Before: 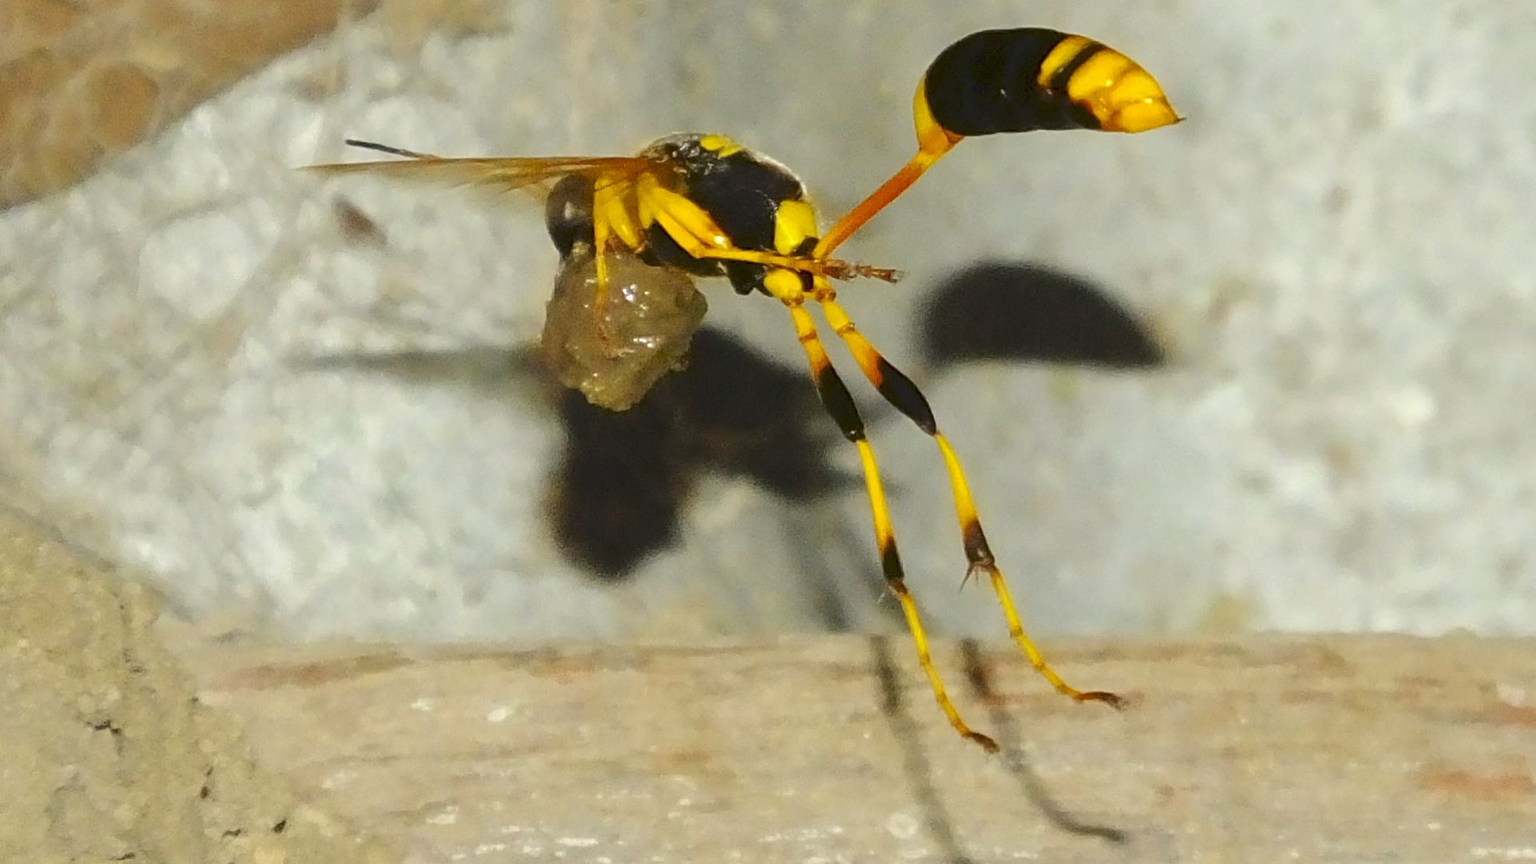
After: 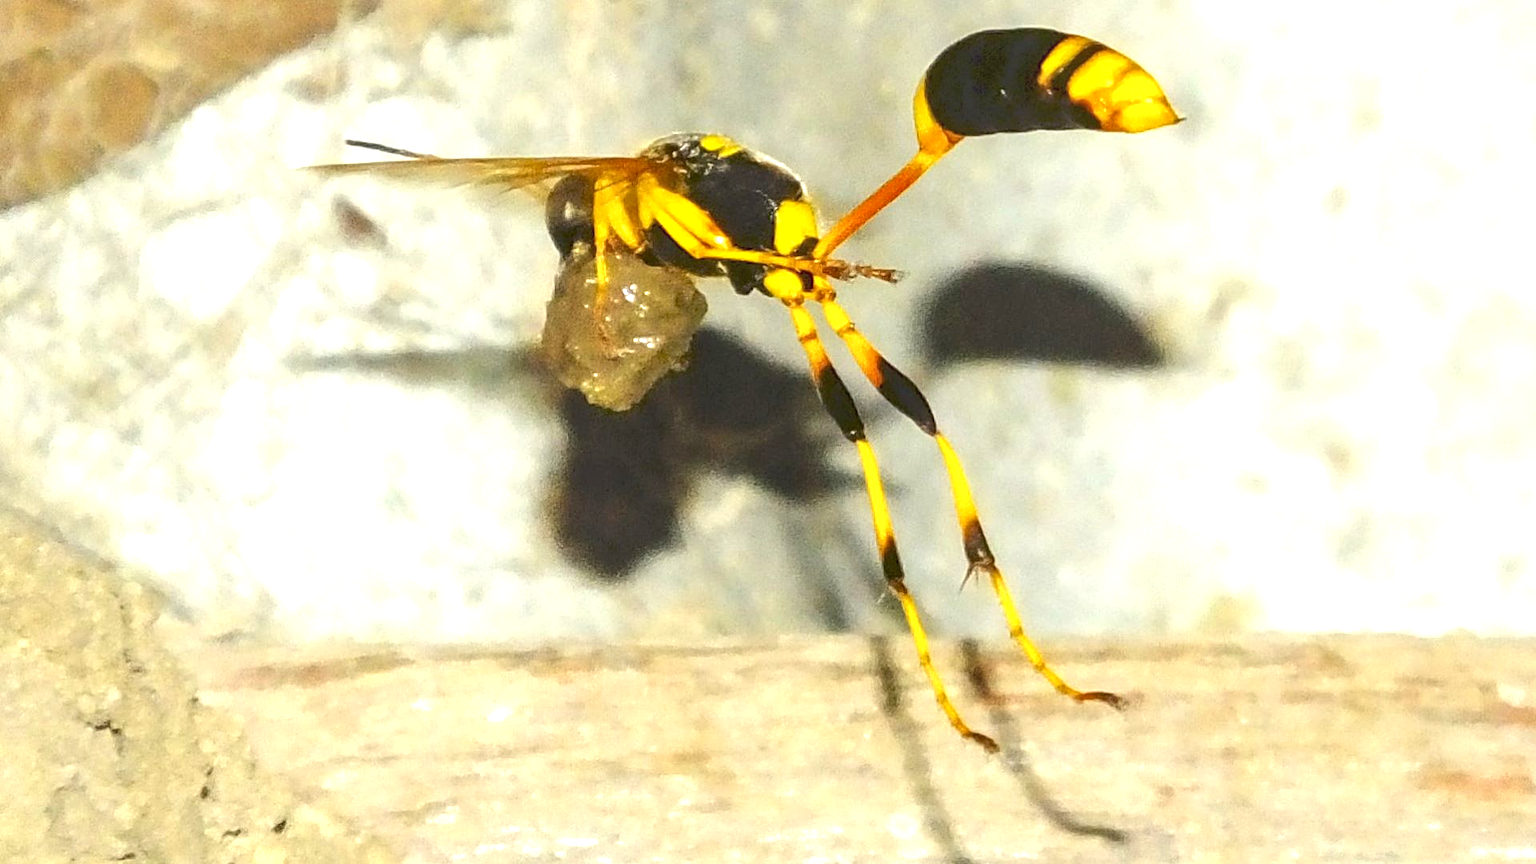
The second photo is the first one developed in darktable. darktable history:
exposure: black level correction 0, exposure 1 EV, compensate exposure bias true, compensate highlight preservation false
local contrast: on, module defaults
